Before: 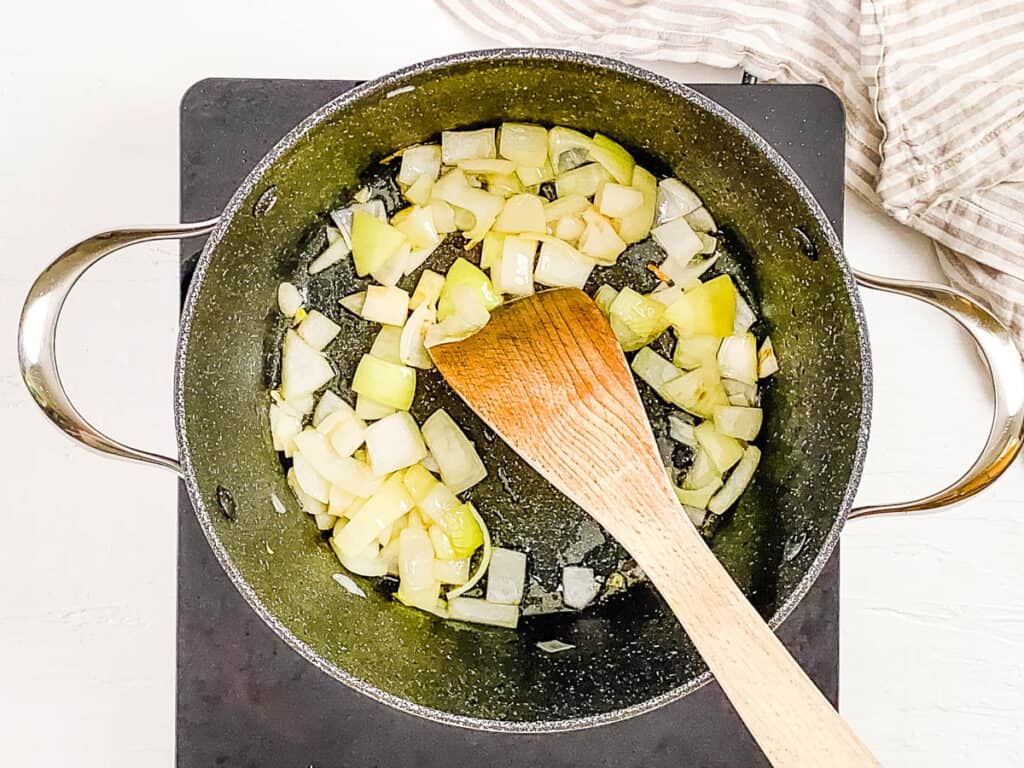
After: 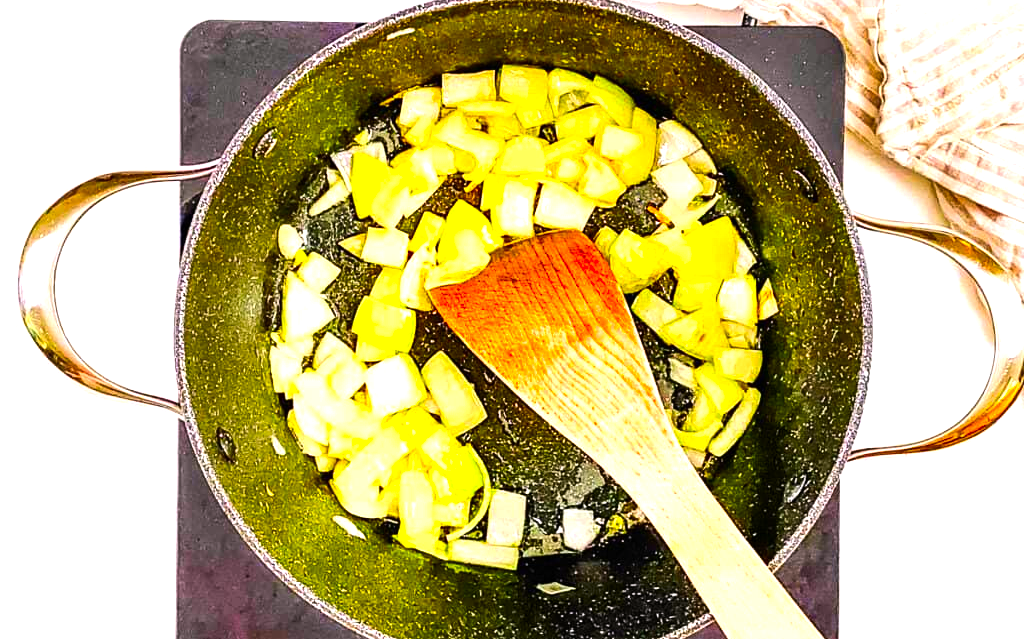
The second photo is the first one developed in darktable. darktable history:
color correction: highlights a* 1.59, highlights b* -1.7, saturation 2.48
crop: top 7.625%, bottom 8.027%
tone equalizer: -8 EV -0.75 EV, -7 EV -0.7 EV, -6 EV -0.6 EV, -5 EV -0.4 EV, -3 EV 0.4 EV, -2 EV 0.6 EV, -1 EV 0.7 EV, +0 EV 0.75 EV, edges refinement/feathering 500, mask exposure compensation -1.57 EV, preserve details no
